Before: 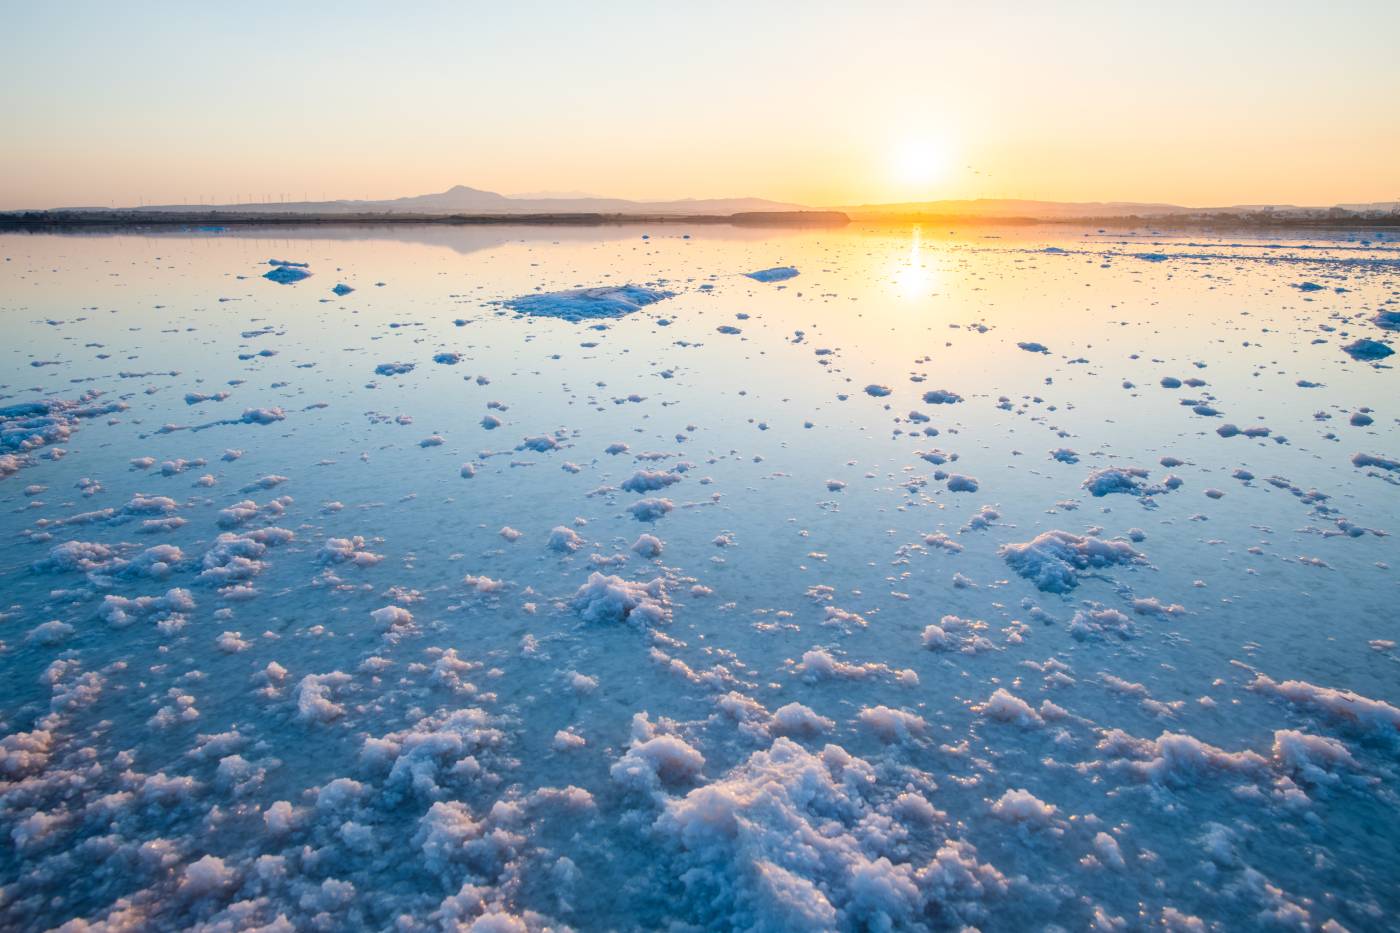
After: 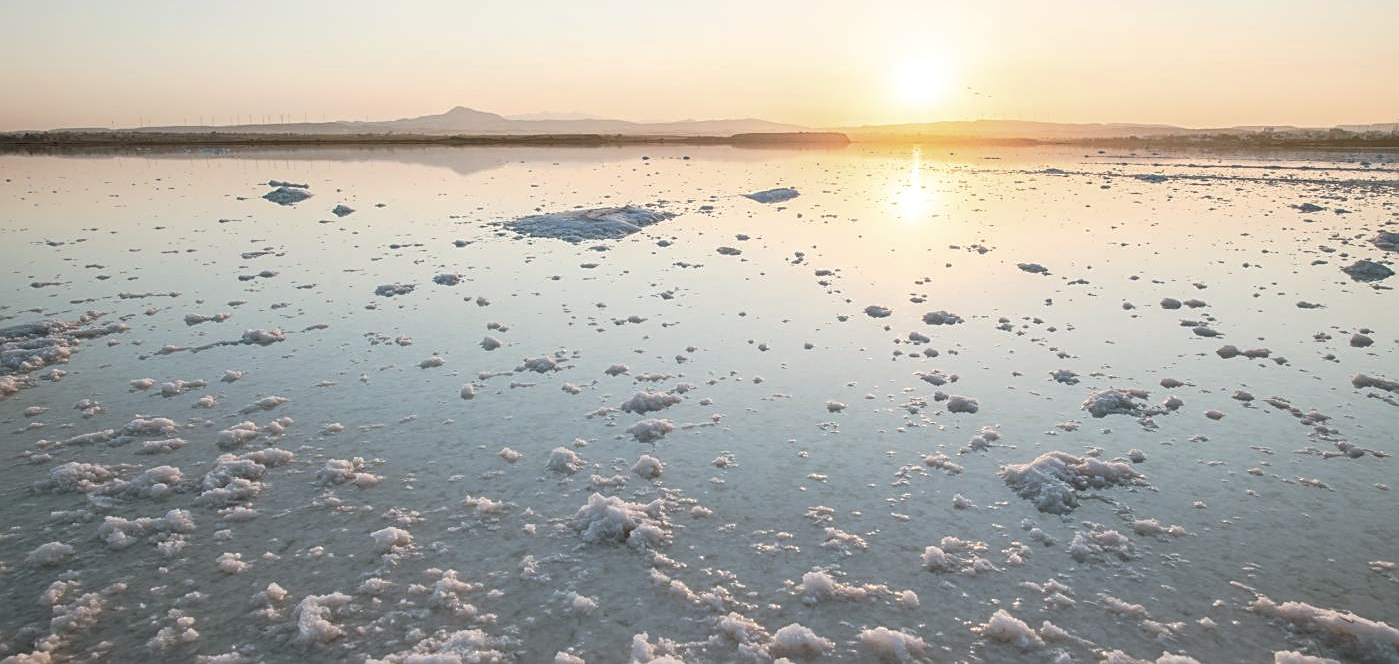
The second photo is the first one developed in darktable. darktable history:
tone curve: curves: ch0 [(0, 0) (0.003, 0.005) (0.011, 0.016) (0.025, 0.036) (0.044, 0.071) (0.069, 0.112) (0.1, 0.149) (0.136, 0.187) (0.177, 0.228) (0.224, 0.272) (0.277, 0.32) (0.335, 0.374) (0.399, 0.429) (0.468, 0.479) (0.543, 0.538) (0.623, 0.609) (0.709, 0.697) (0.801, 0.789) (0.898, 0.876) (1, 1)], preserve colors none
contrast brightness saturation: contrast 0.105, saturation -0.355
sharpen: on, module defaults
color correction: highlights a* -0.566, highlights b* 0.167, shadows a* 4.41, shadows b* 20.89
crop and rotate: top 8.582%, bottom 20.244%
tone equalizer: edges refinement/feathering 500, mask exposure compensation -1.57 EV, preserve details no
shadows and highlights: shadows 43.05, highlights 7.86
local contrast: detail 109%
